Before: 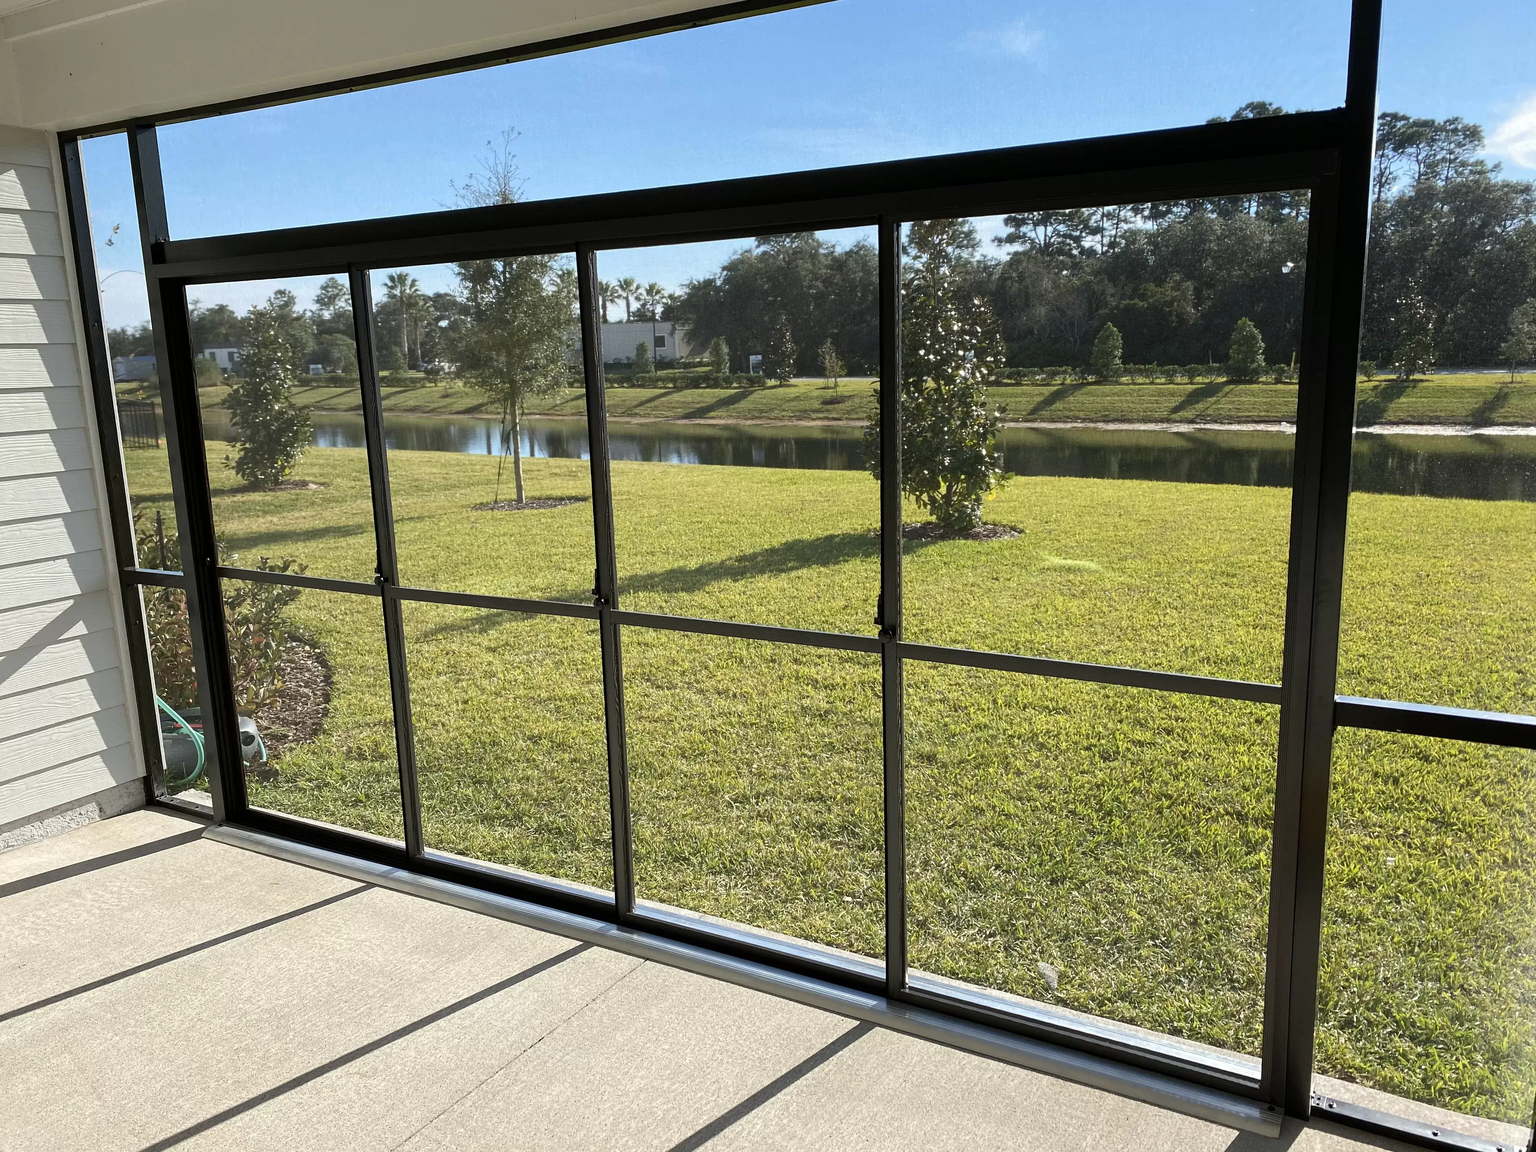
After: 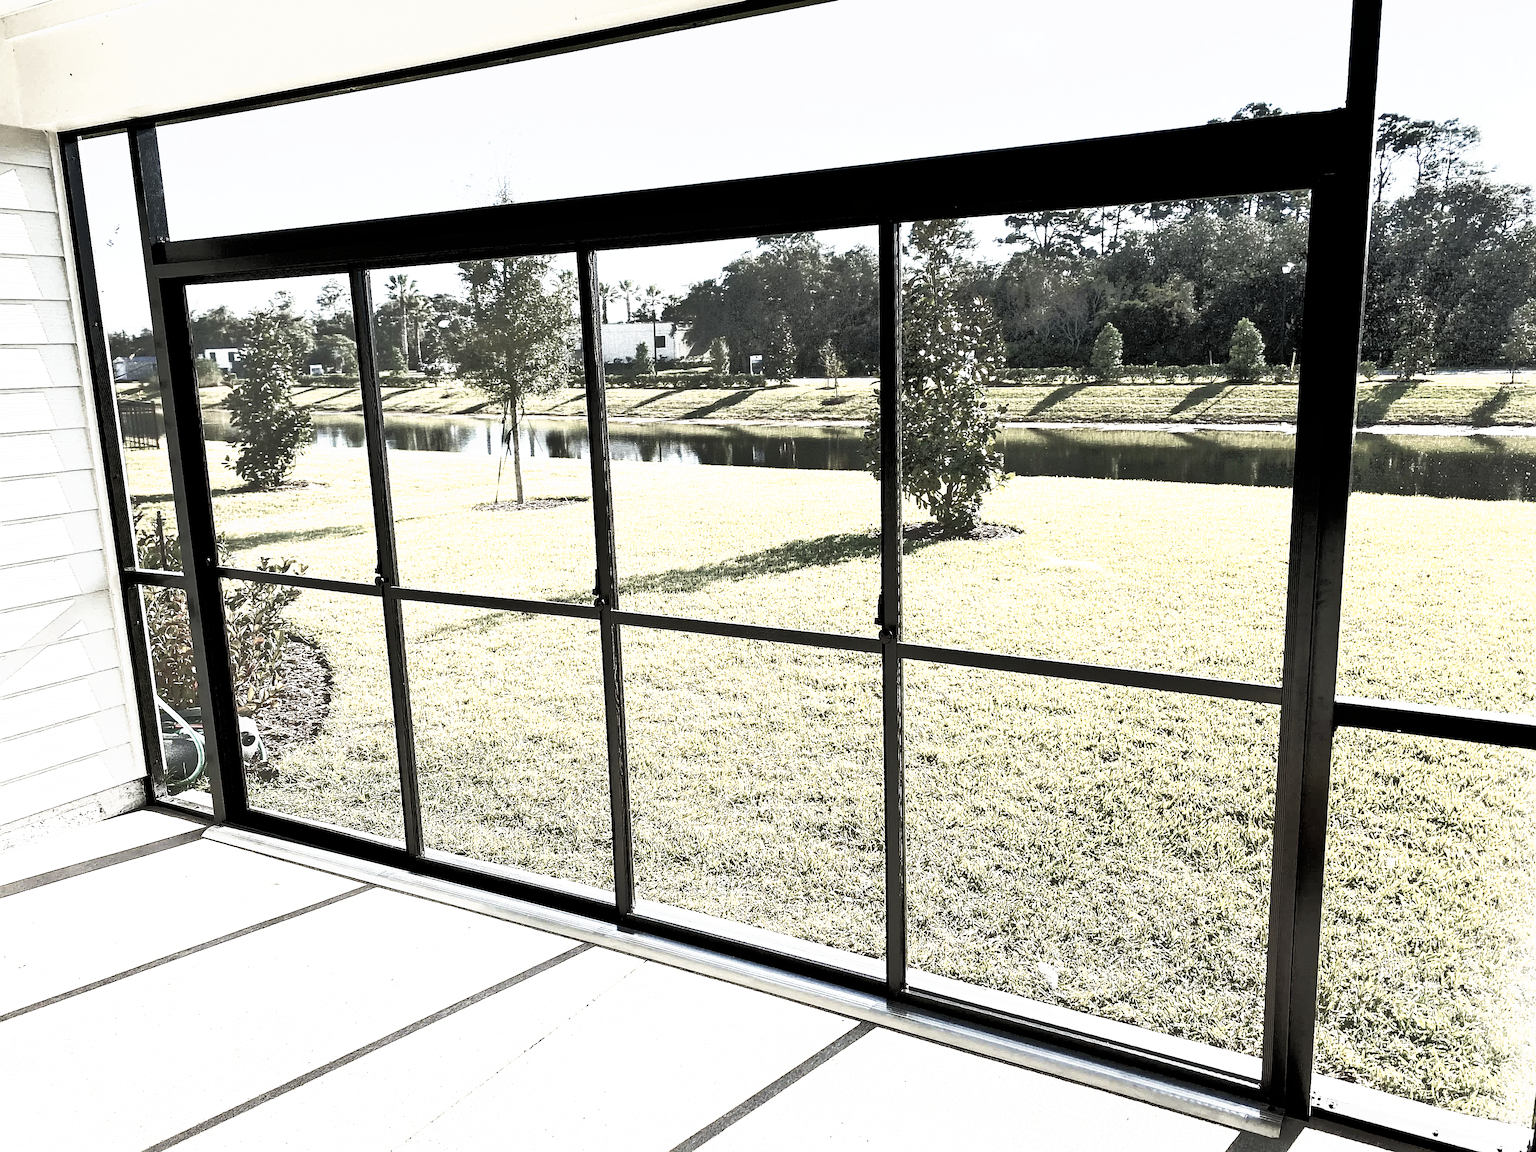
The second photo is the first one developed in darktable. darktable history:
tone curve: curves: ch0 [(0, 0) (0.003, 0) (0.011, 0) (0.025, 0) (0.044, 0.001) (0.069, 0.003) (0.1, 0.003) (0.136, 0.006) (0.177, 0.014) (0.224, 0.056) (0.277, 0.128) (0.335, 0.218) (0.399, 0.346) (0.468, 0.512) (0.543, 0.713) (0.623, 0.898) (0.709, 0.987) (0.801, 0.99) (0.898, 0.99) (1, 1)], preserve colors none
color correction: saturation 0.3
sharpen: on, module defaults
tone equalizer: -8 EV -0.528 EV, -7 EV -0.319 EV, -6 EV -0.083 EV, -5 EV 0.413 EV, -4 EV 0.985 EV, -3 EV 0.791 EV, -2 EV -0.01 EV, -1 EV 0.14 EV, +0 EV -0.012 EV, smoothing 1
exposure: exposure 0.657 EV, compensate highlight preservation false
grain: coarseness 0.09 ISO, strength 10%
